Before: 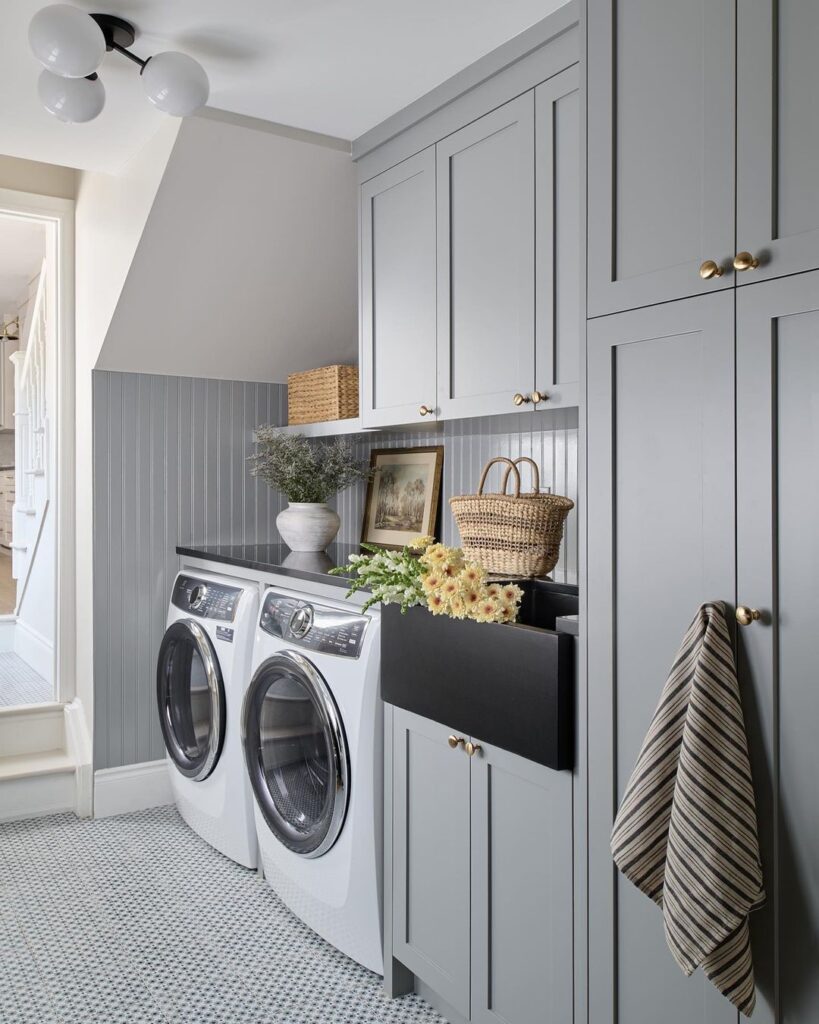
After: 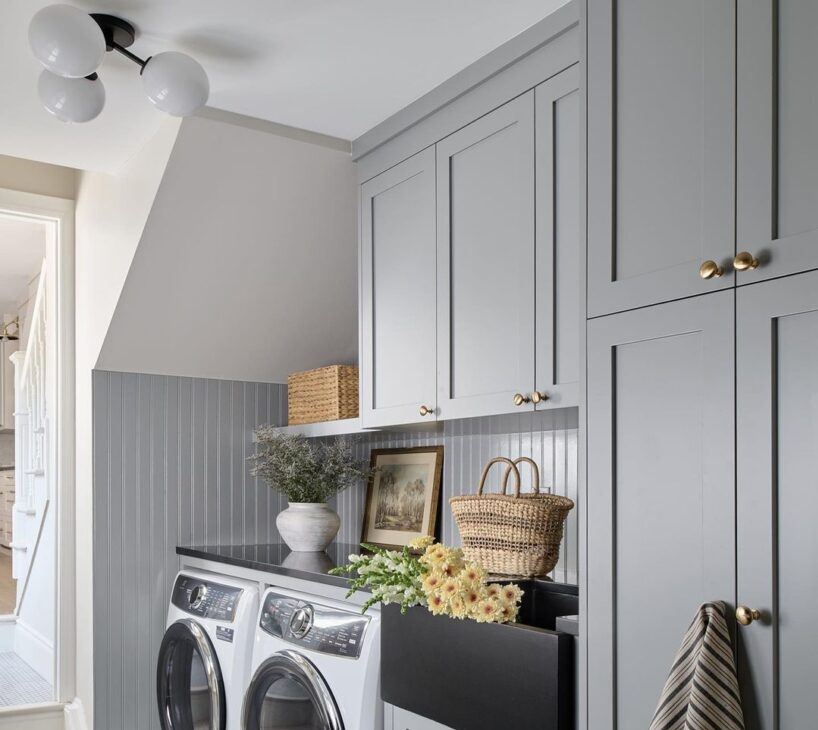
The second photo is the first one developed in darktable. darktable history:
crop: right 0%, bottom 28.622%
